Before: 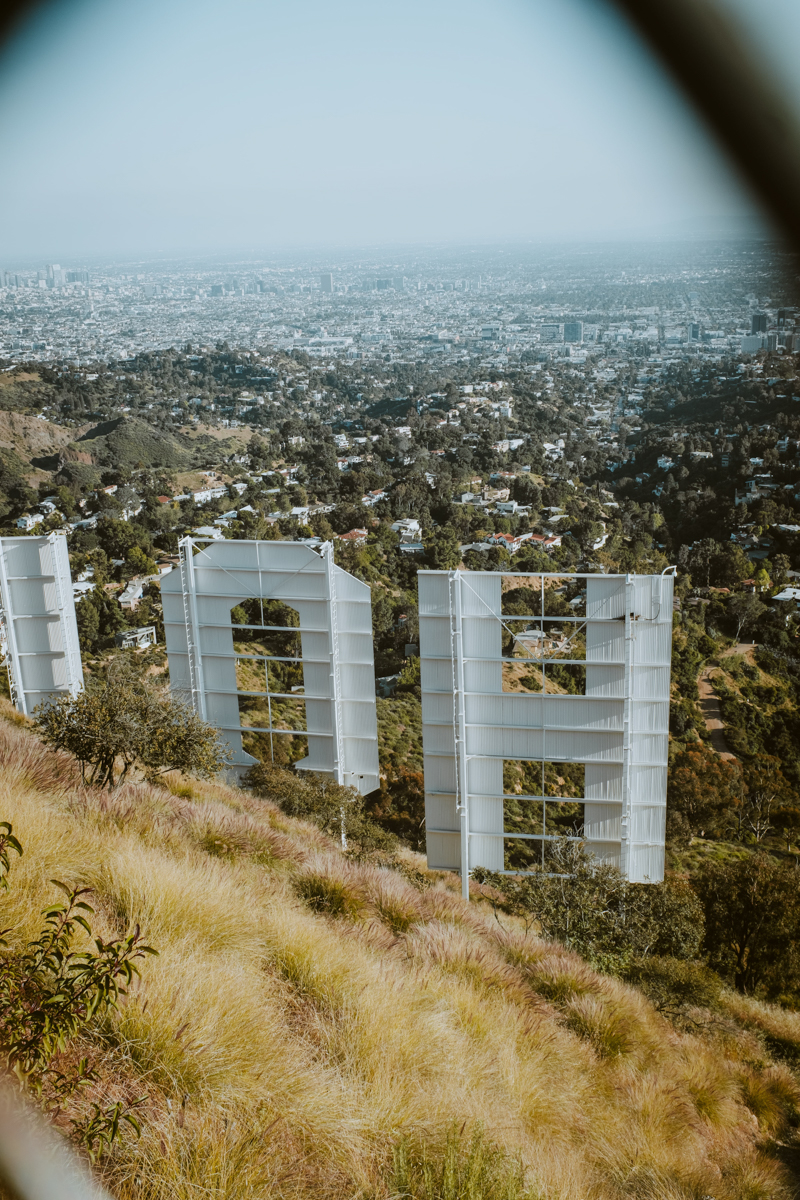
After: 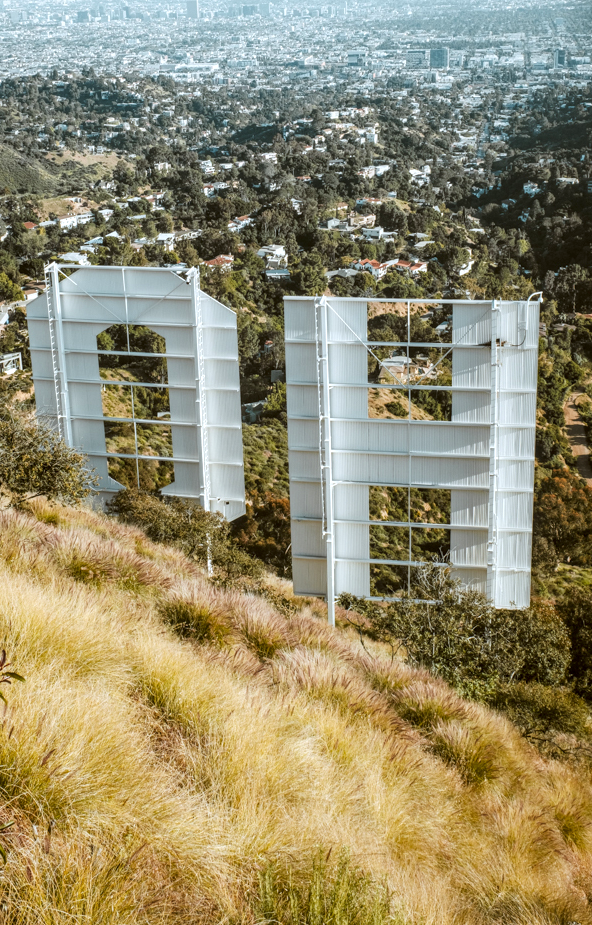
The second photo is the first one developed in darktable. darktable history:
exposure: black level correction 0.001, exposure 0.5 EV, compensate exposure bias true, compensate highlight preservation false
crop: left 16.871%, top 22.857%, right 9.116%
local contrast: on, module defaults
